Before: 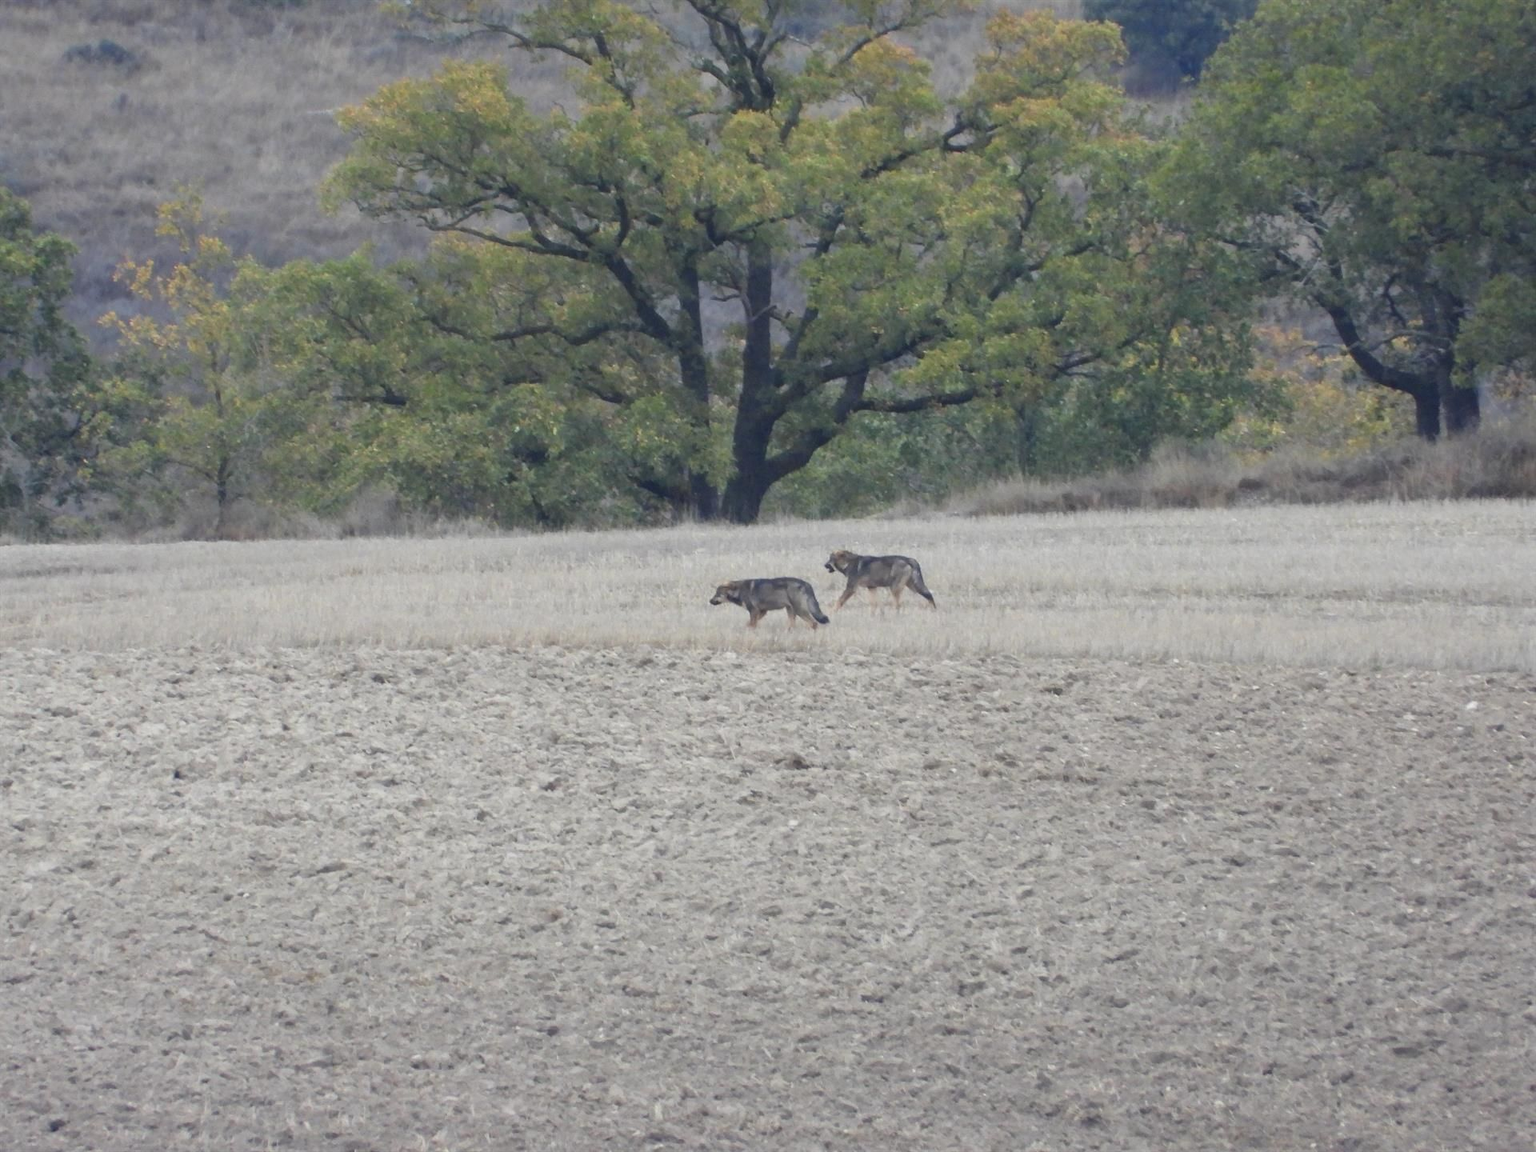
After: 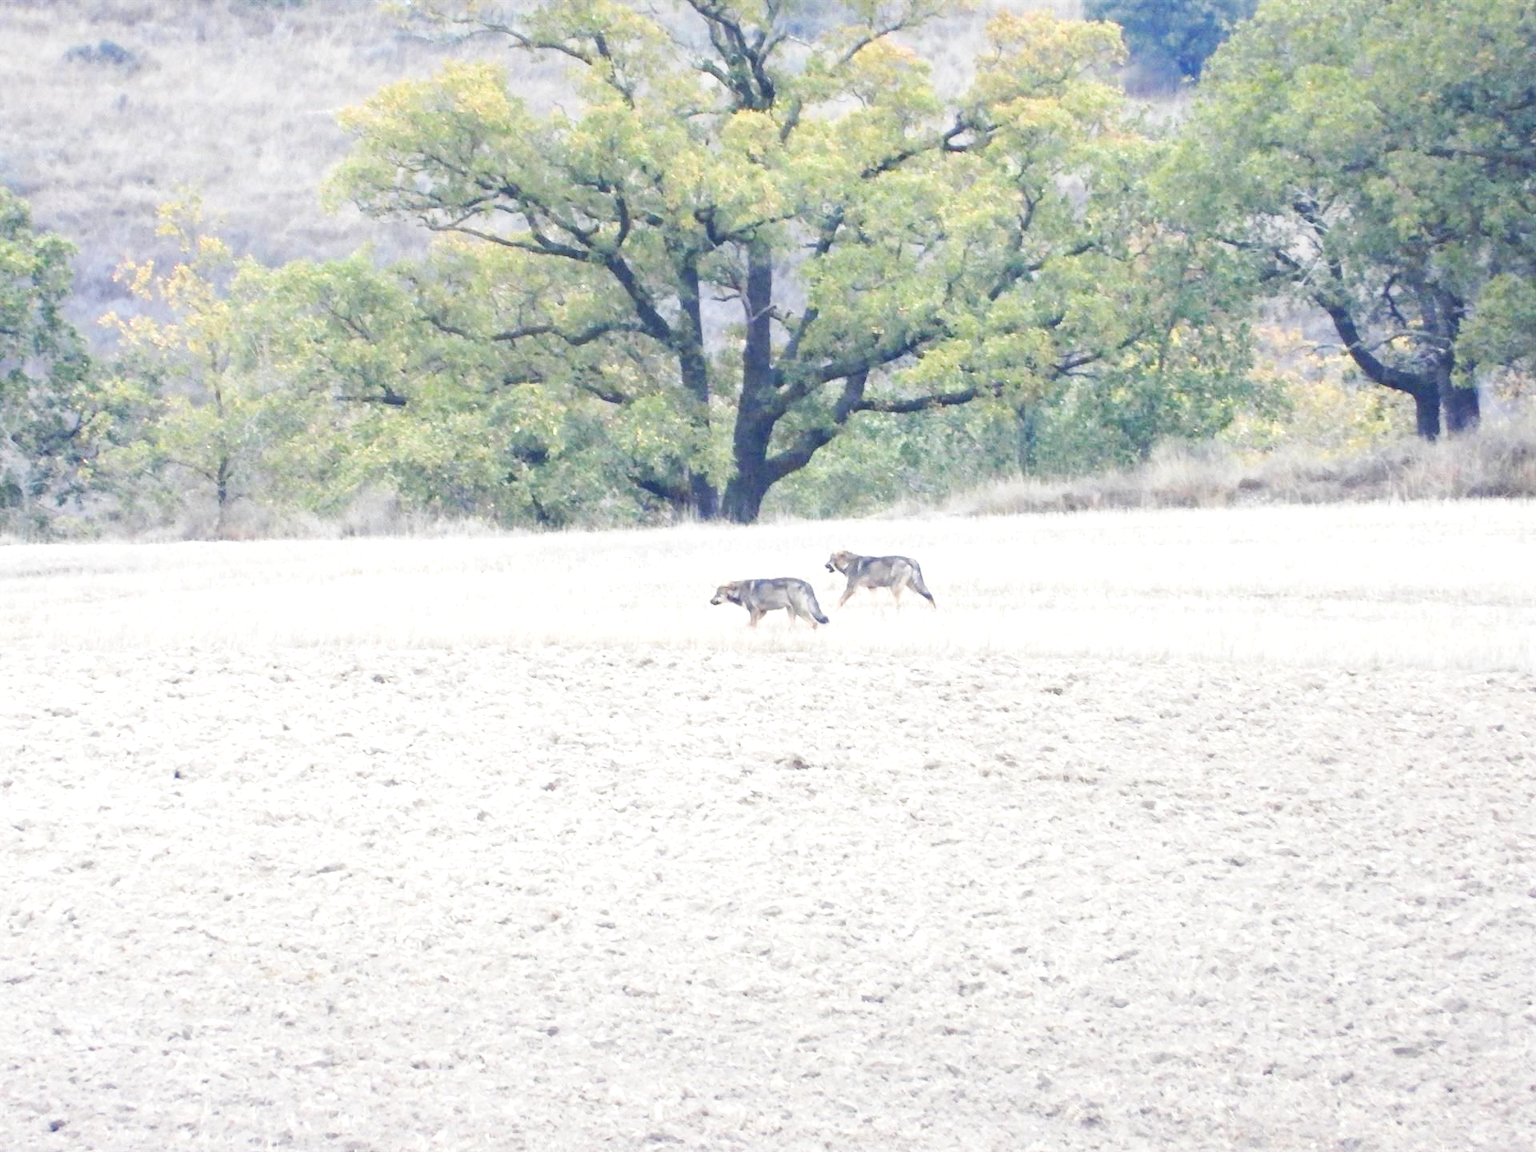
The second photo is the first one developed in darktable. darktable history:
exposure: black level correction 0, exposure 1.199 EV, compensate highlight preservation false
base curve: curves: ch0 [(0, 0) (0.032, 0.025) (0.121, 0.166) (0.206, 0.329) (0.605, 0.79) (1, 1)], preserve colors none
